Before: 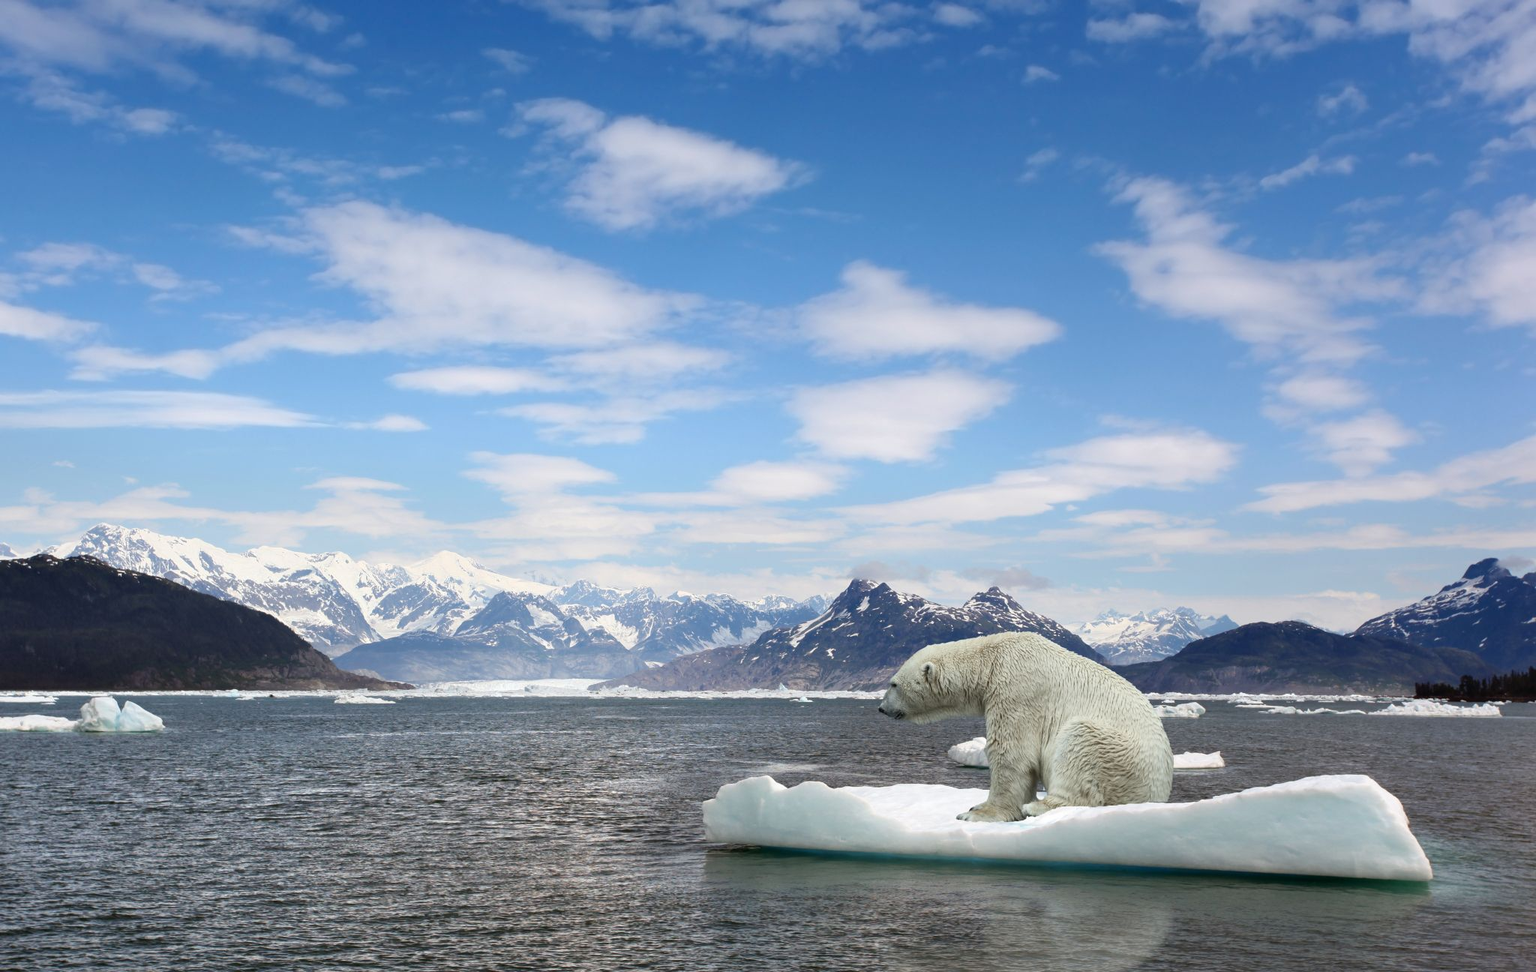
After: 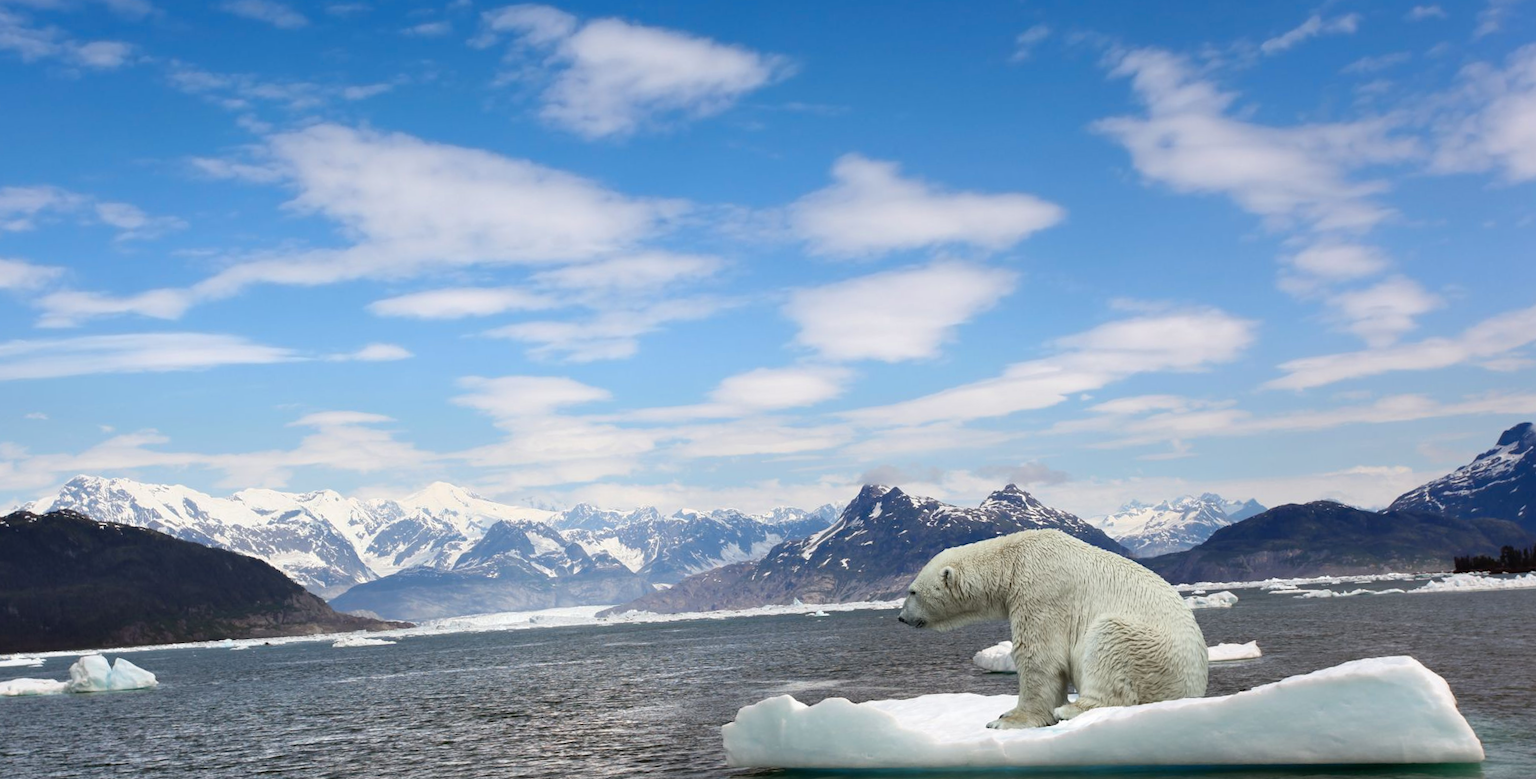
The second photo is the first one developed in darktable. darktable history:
crop: top 7.625%, bottom 8.027%
vibrance: vibrance 78%
rotate and perspective: rotation -3.52°, crop left 0.036, crop right 0.964, crop top 0.081, crop bottom 0.919
